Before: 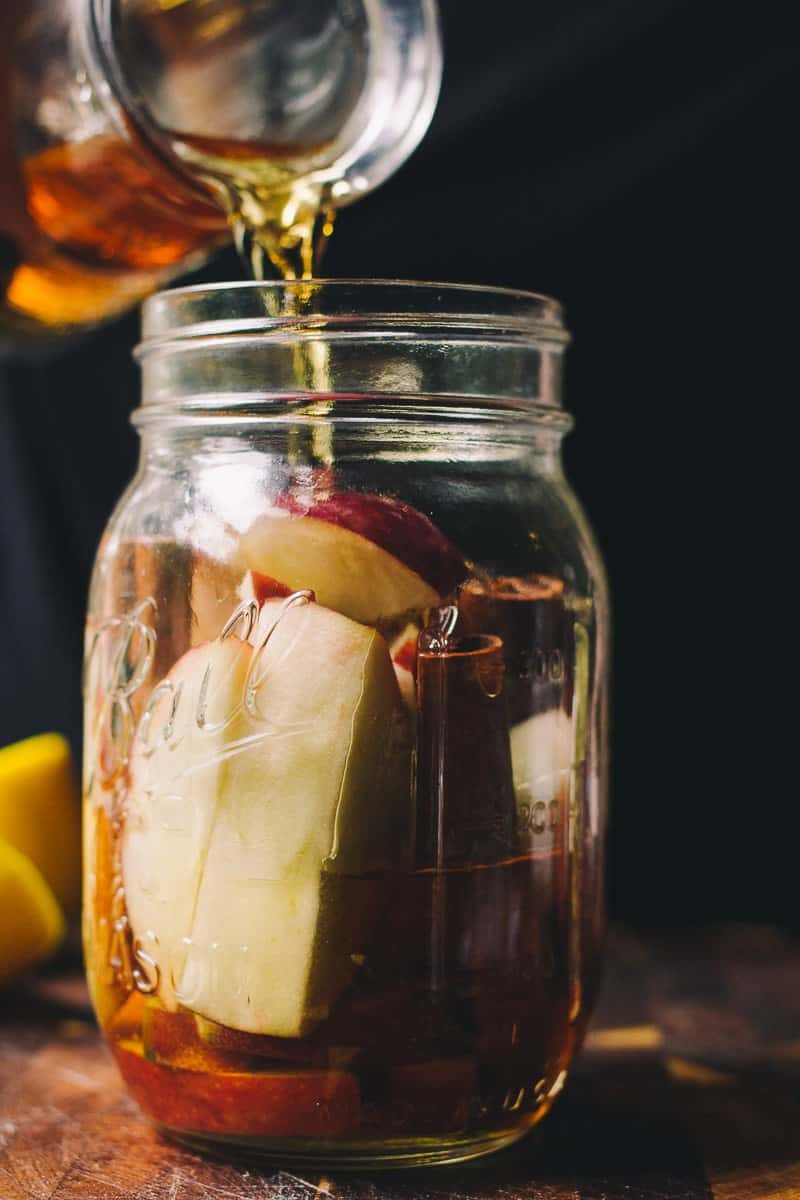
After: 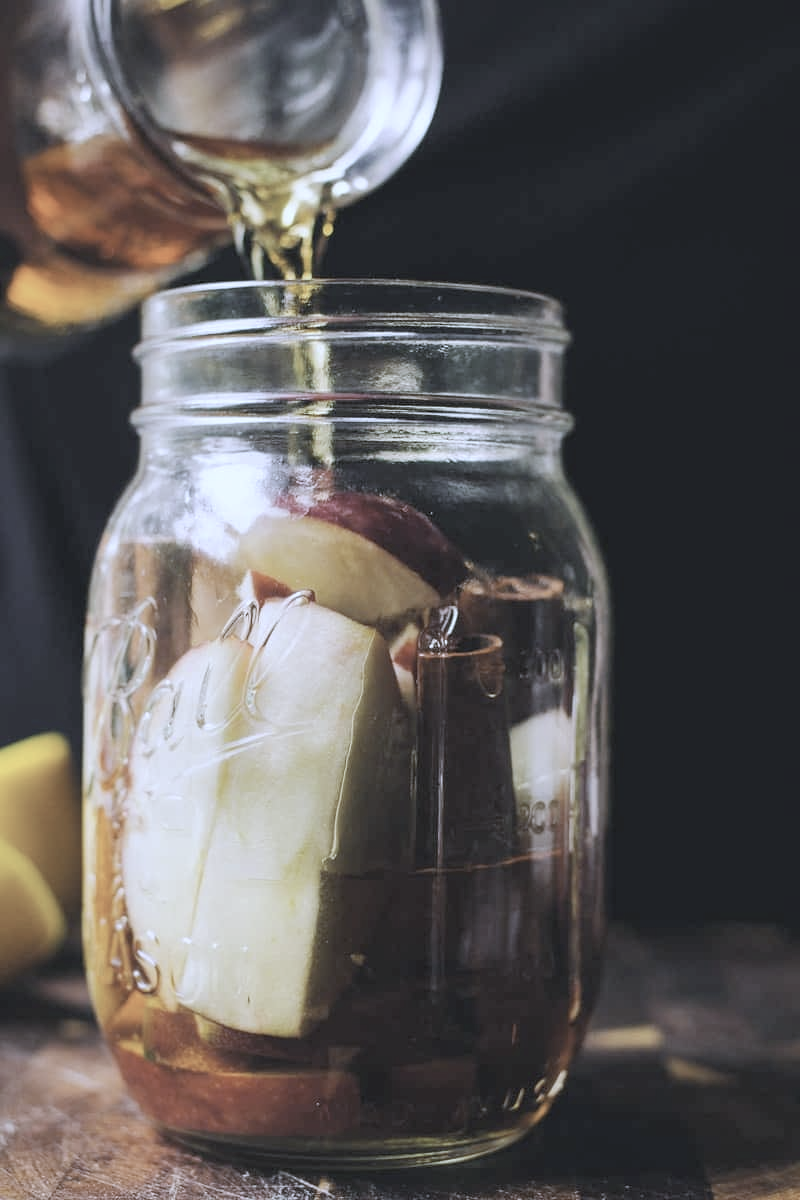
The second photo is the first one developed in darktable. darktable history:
levels: levels [0, 0.51, 1]
contrast brightness saturation: brightness 0.18, saturation -0.5
white balance: red 0.871, blue 1.249
